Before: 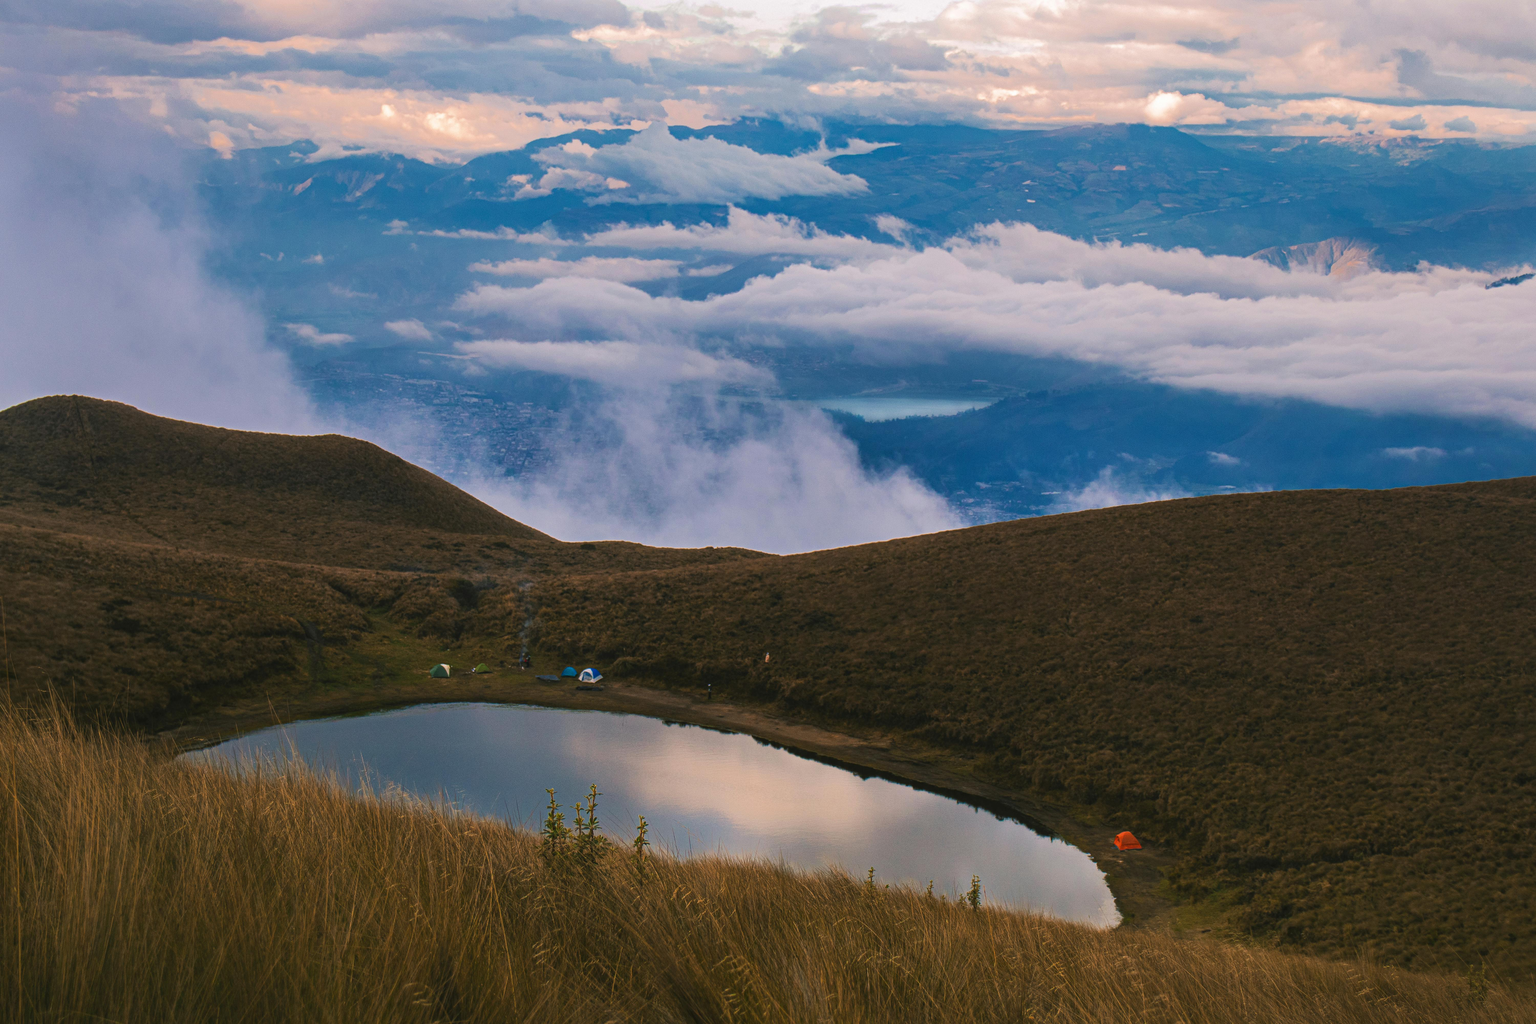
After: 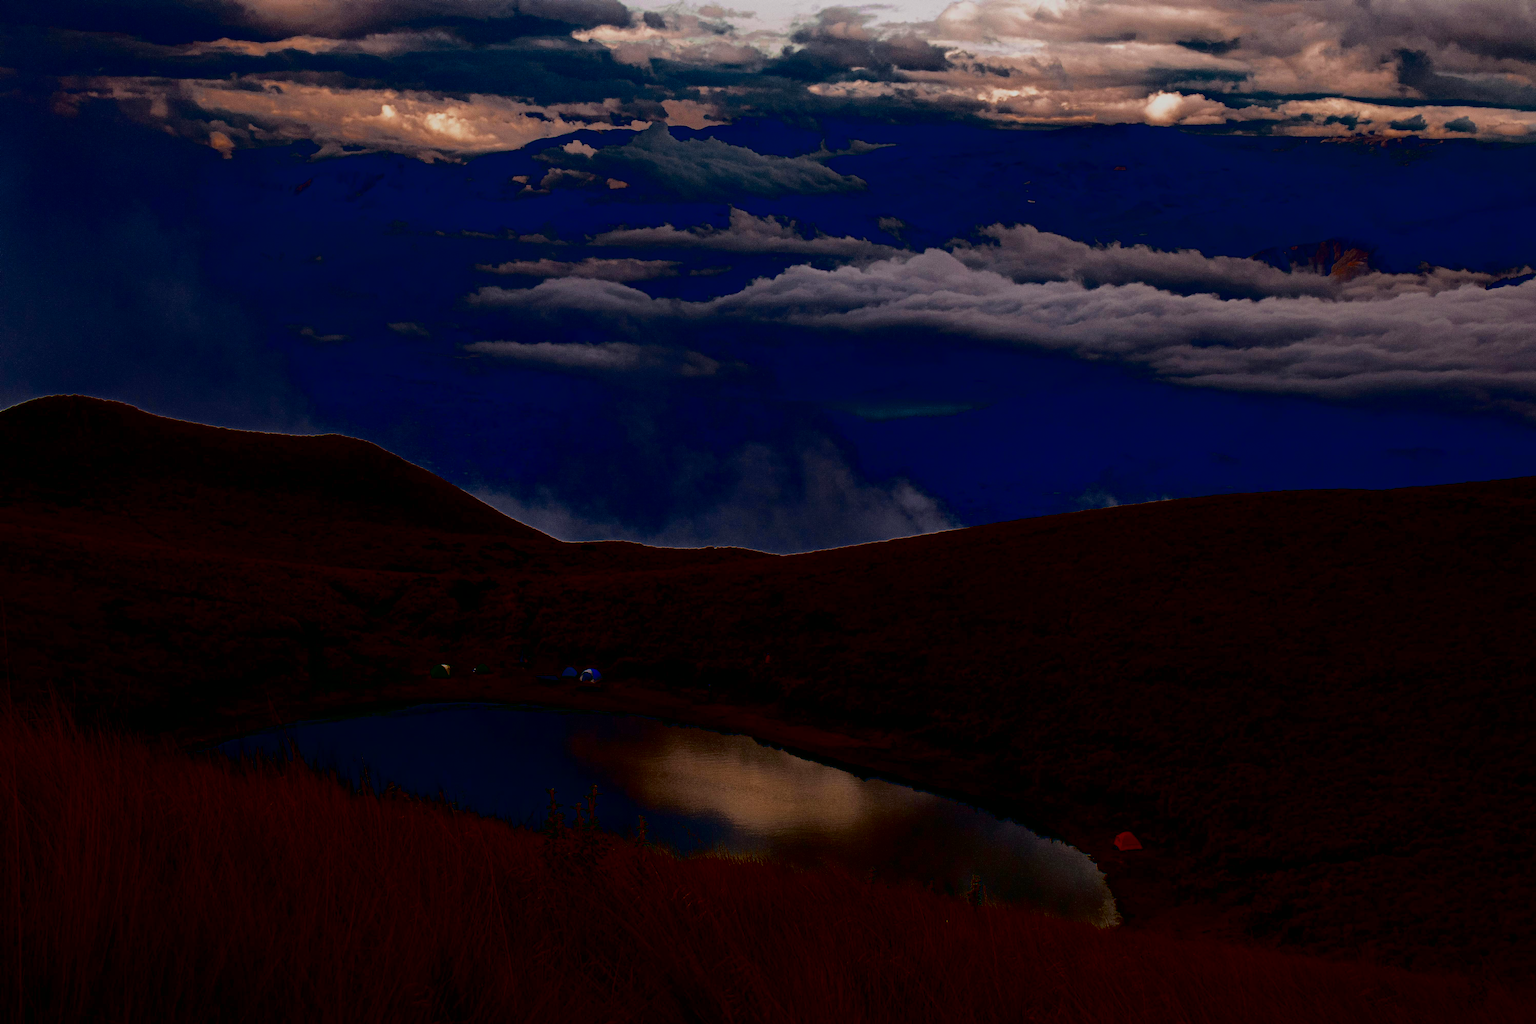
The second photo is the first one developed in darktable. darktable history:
exposure: black level correction -0.016, exposure -1.096 EV, compensate exposure bias true, compensate highlight preservation false
contrast brightness saturation: contrast 0.784, brightness -0.988, saturation 0.995
